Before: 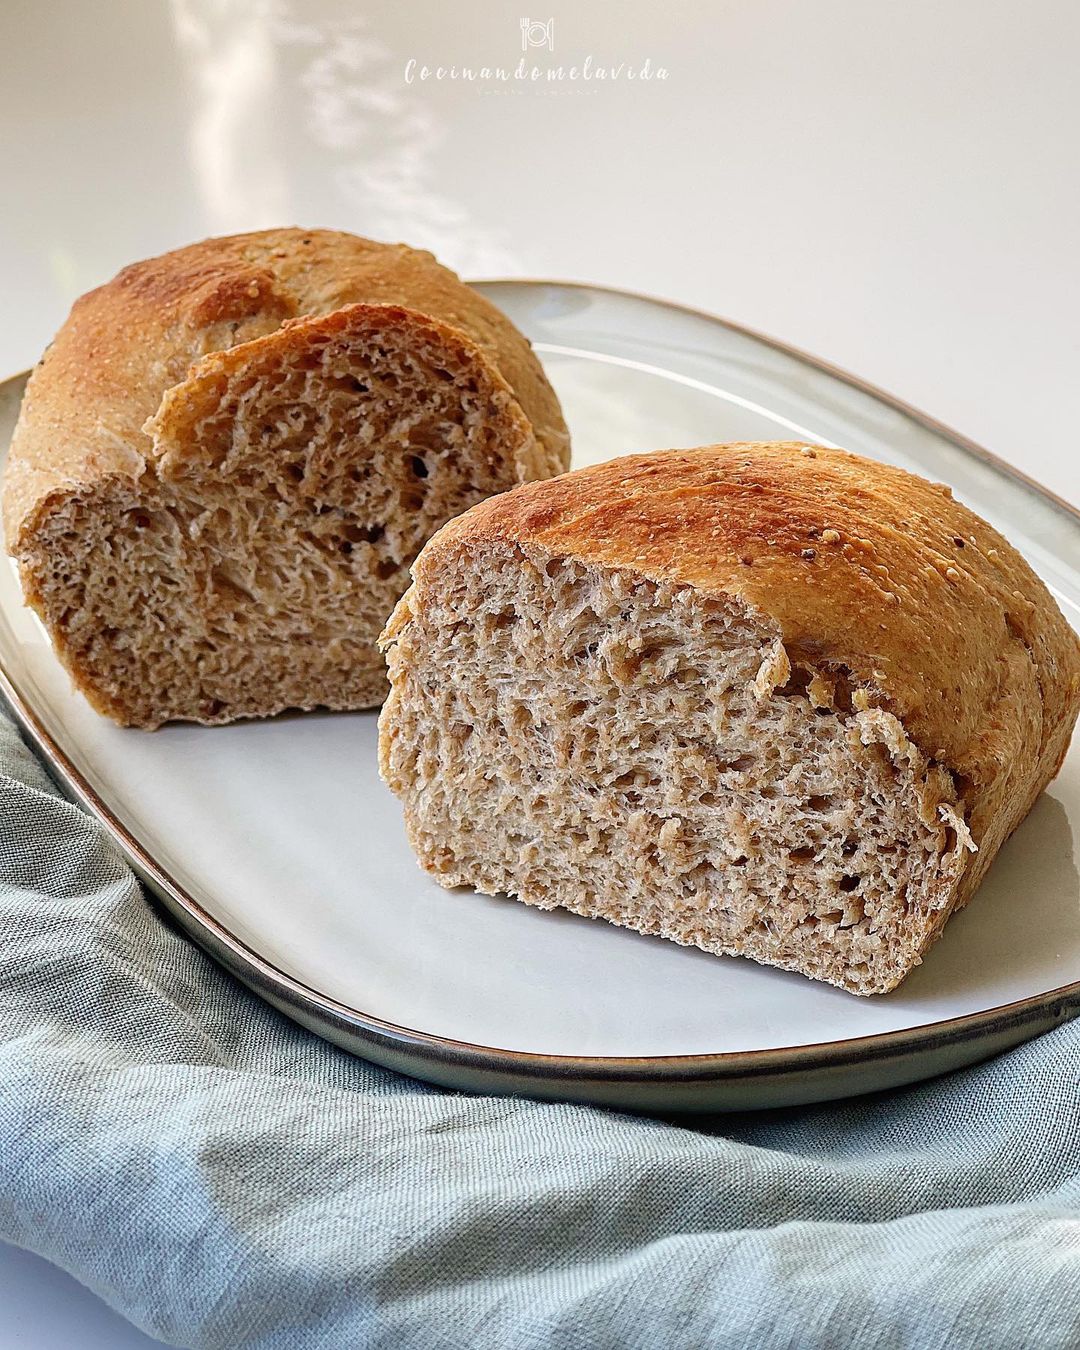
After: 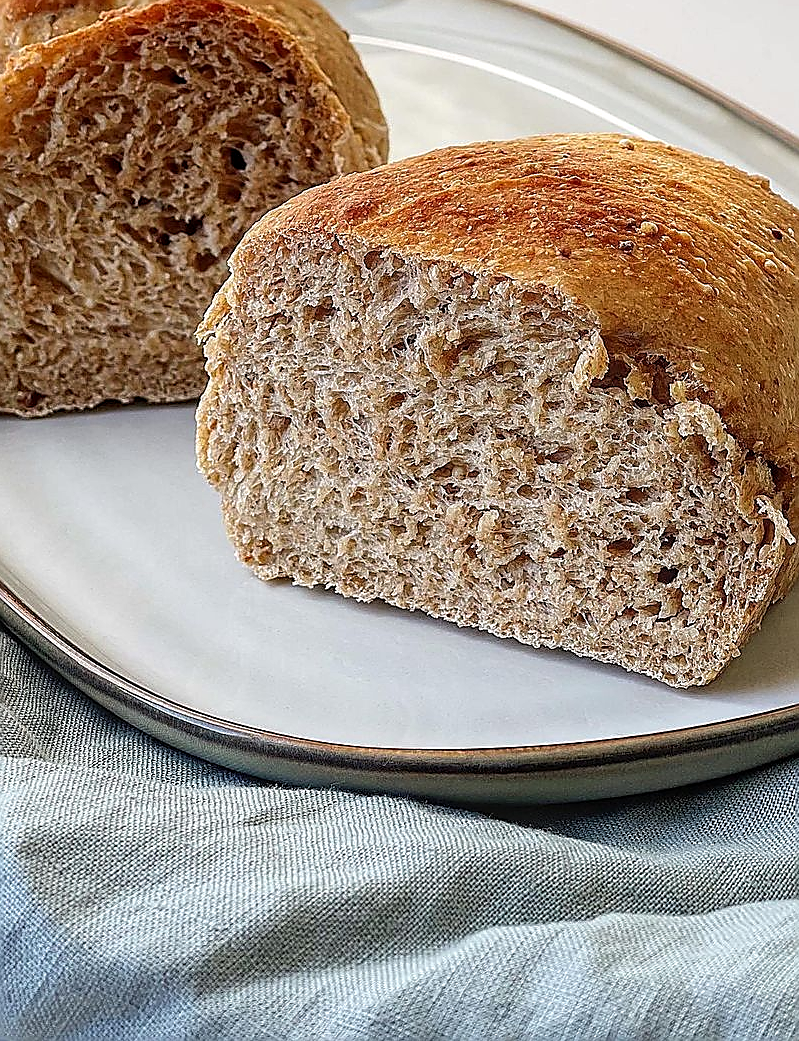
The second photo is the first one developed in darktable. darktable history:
crop: left 16.871%, top 22.857%, right 9.116%
local contrast: on, module defaults
sharpen: radius 1.4, amount 1.25, threshold 0.7
